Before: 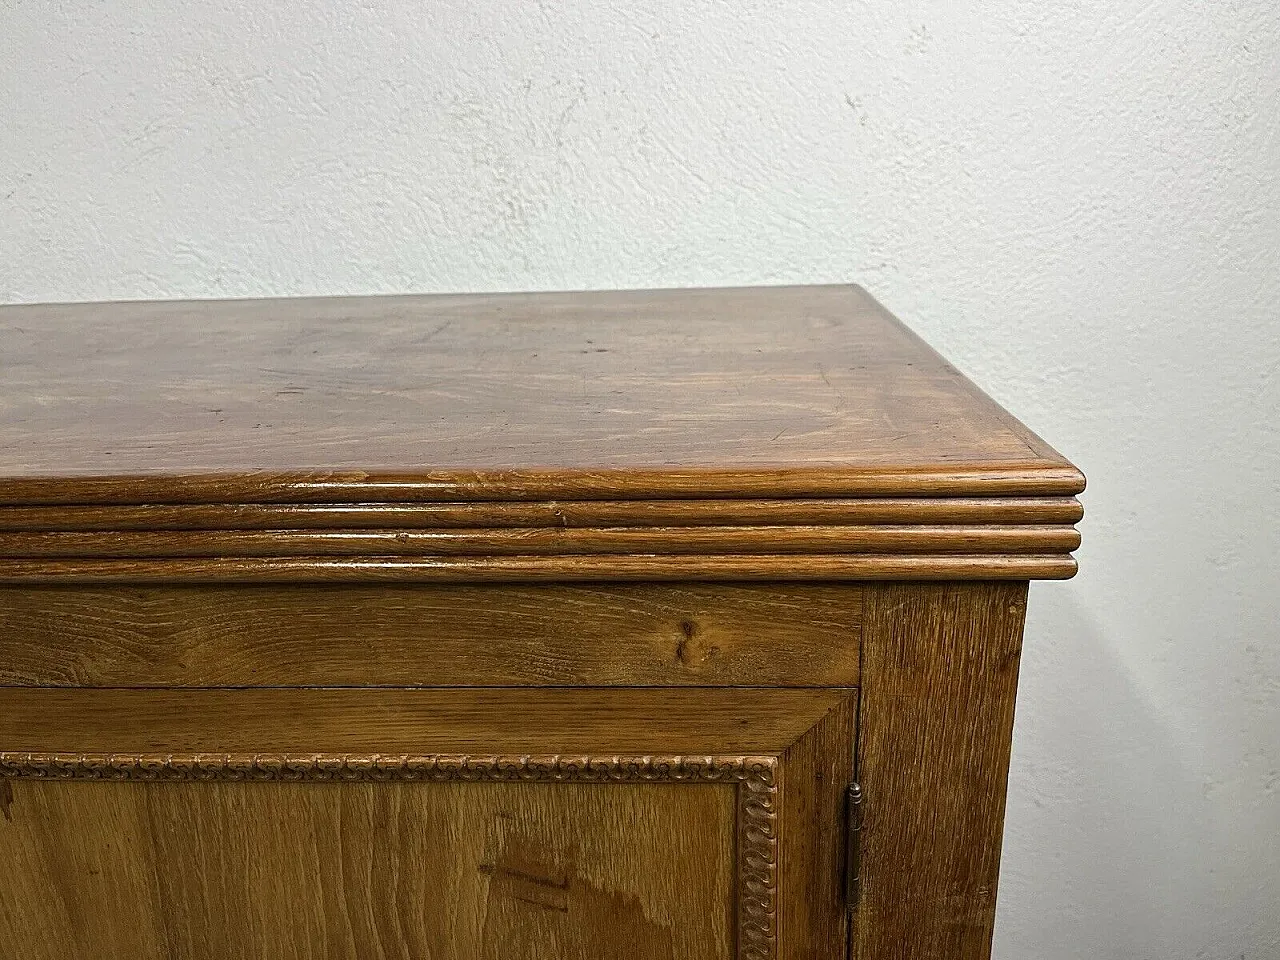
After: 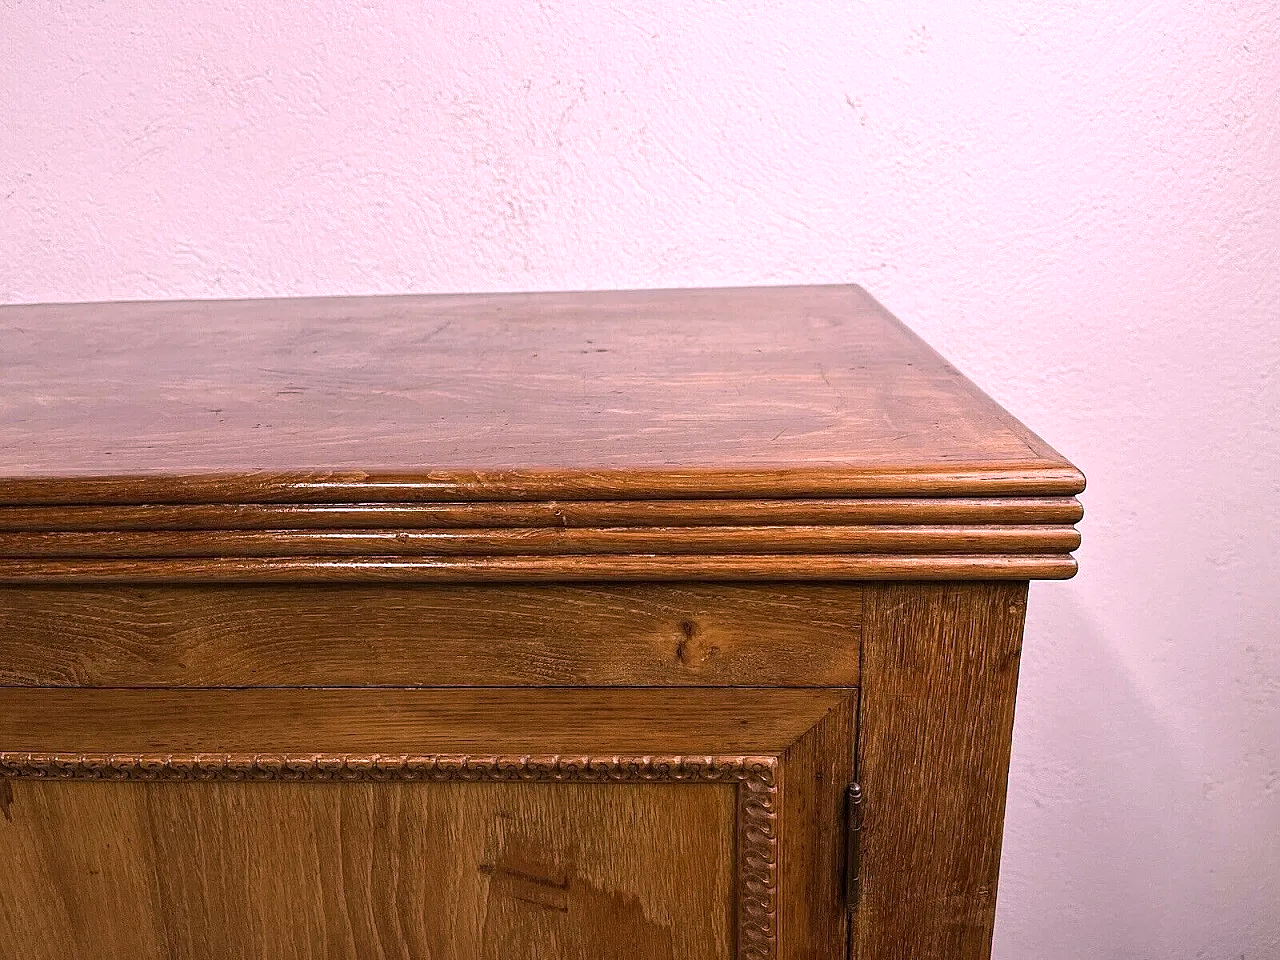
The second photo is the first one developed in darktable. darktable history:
white balance: red 1.188, blue 1.11
shadows and highlights: shadows -10, white point adjustment 1.5, highlights 10
